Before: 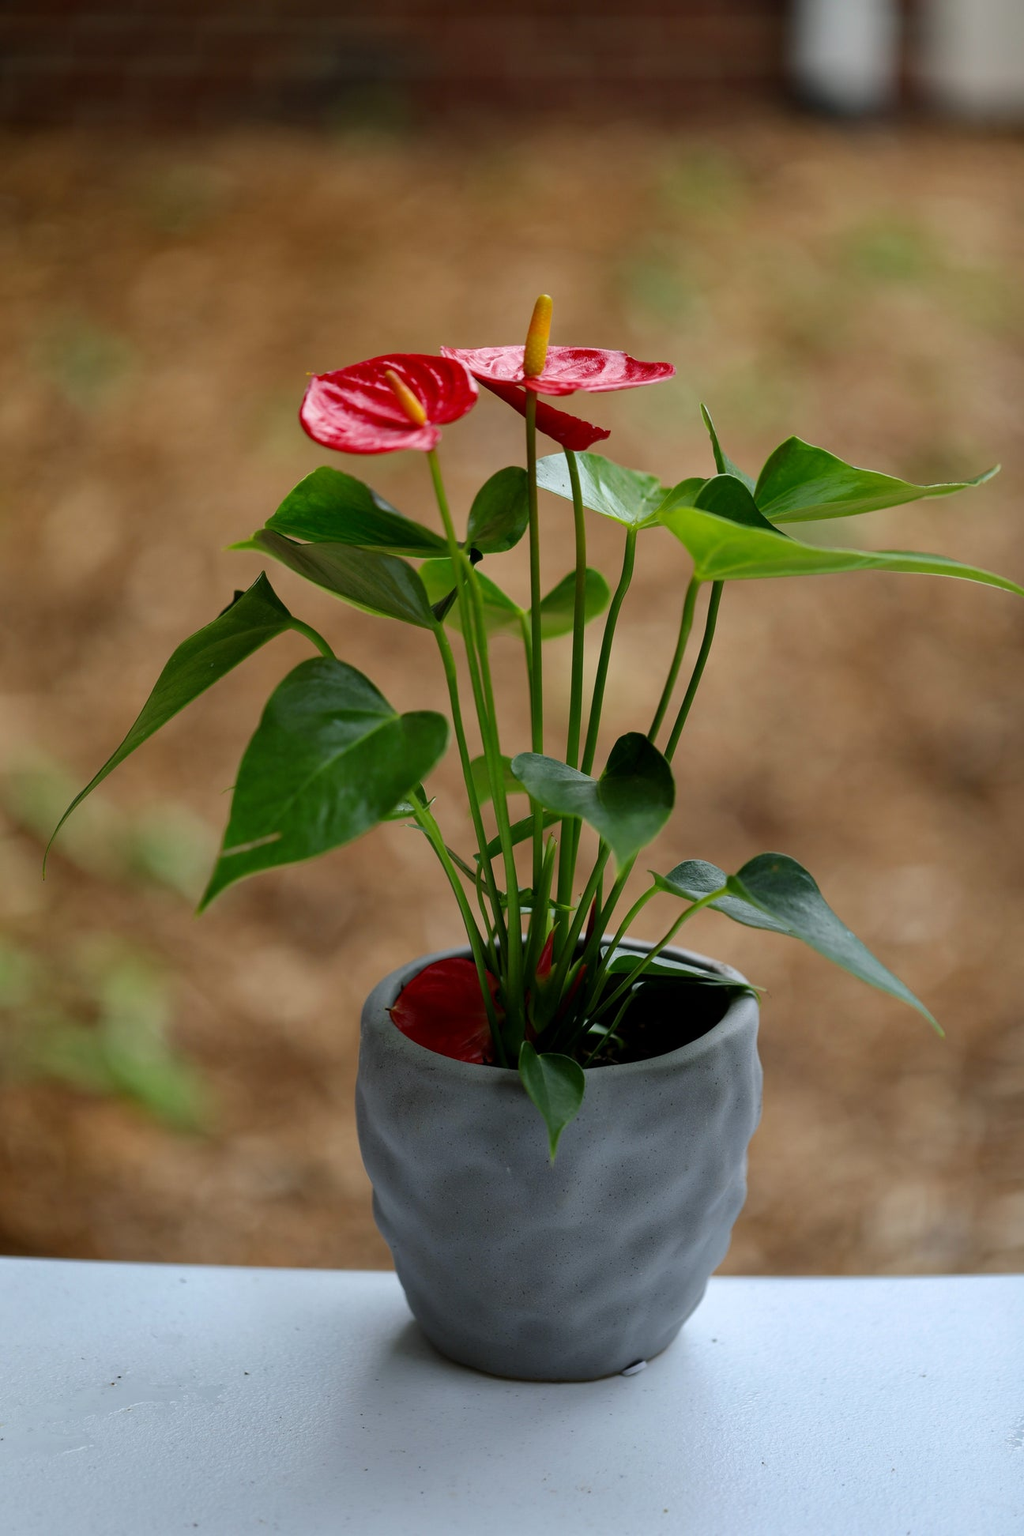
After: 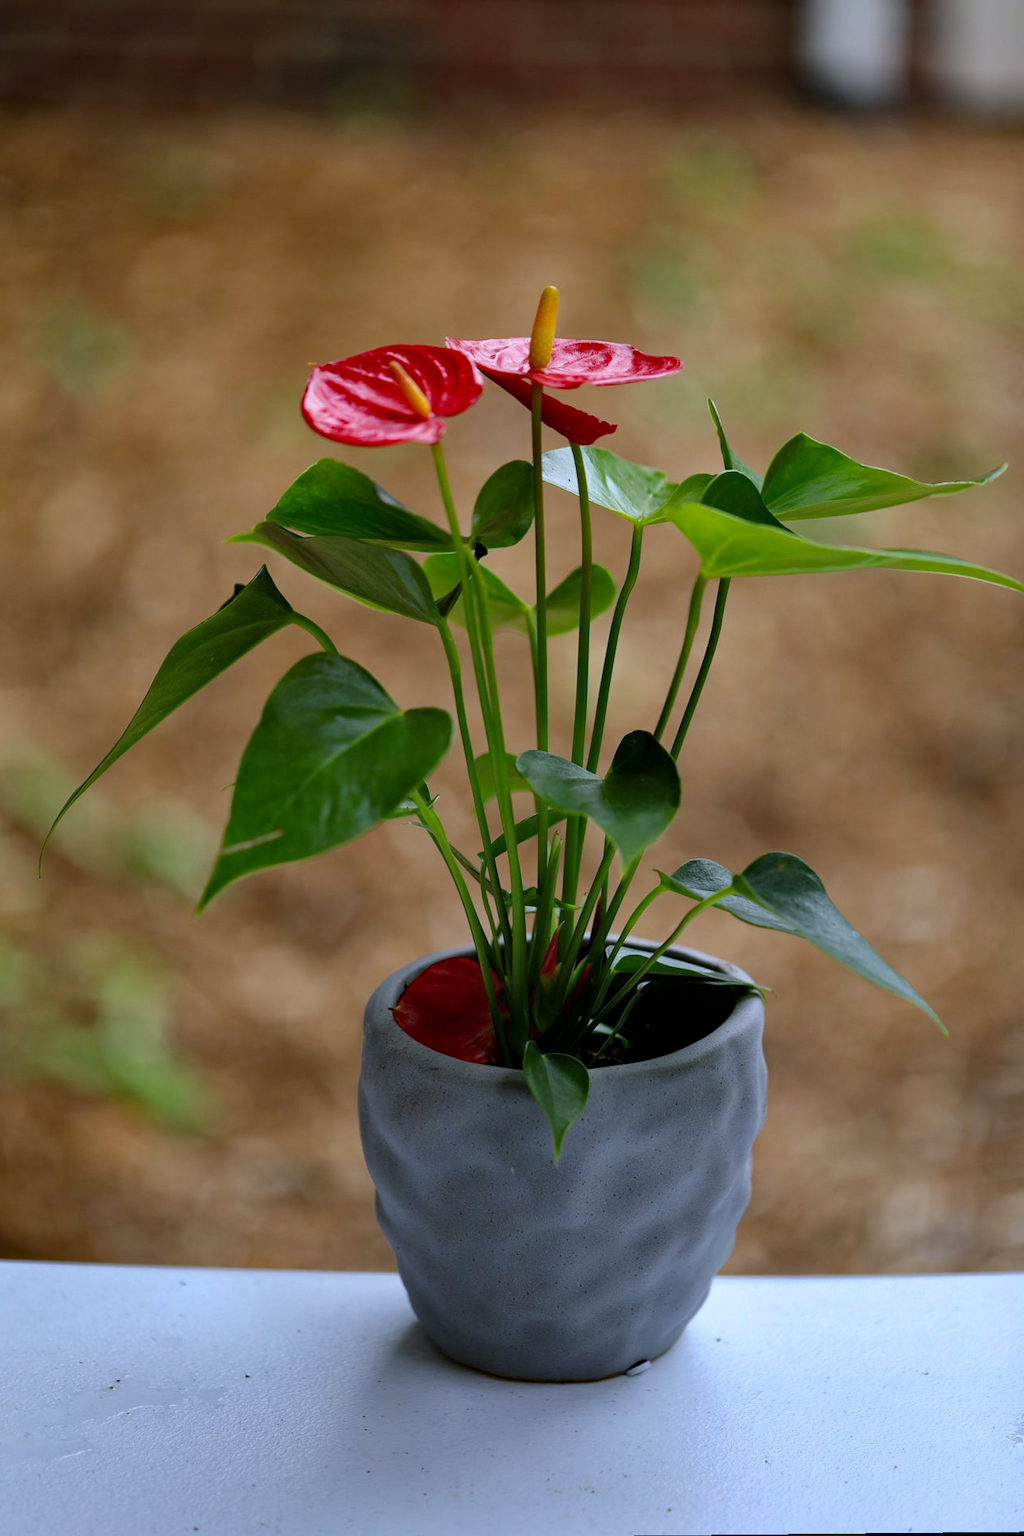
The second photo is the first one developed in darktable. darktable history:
white balance: red 0.967, blue 1.119, emerald 0.756
rotate and perspective: rotation 0.174°, lens shift (vertical) 0.013, lens shift (horizontal) 0.019, shear 0.001, automatic cropping original format, crop left 0.007, crop right 0.991, crop top 0.016, crop bottom 0.997
shadows and highlights: shadows 29.32, highlights -29.32, low approximation 0.01, soften with gaussian
haze removal: compatibility mode true, adaptive false
